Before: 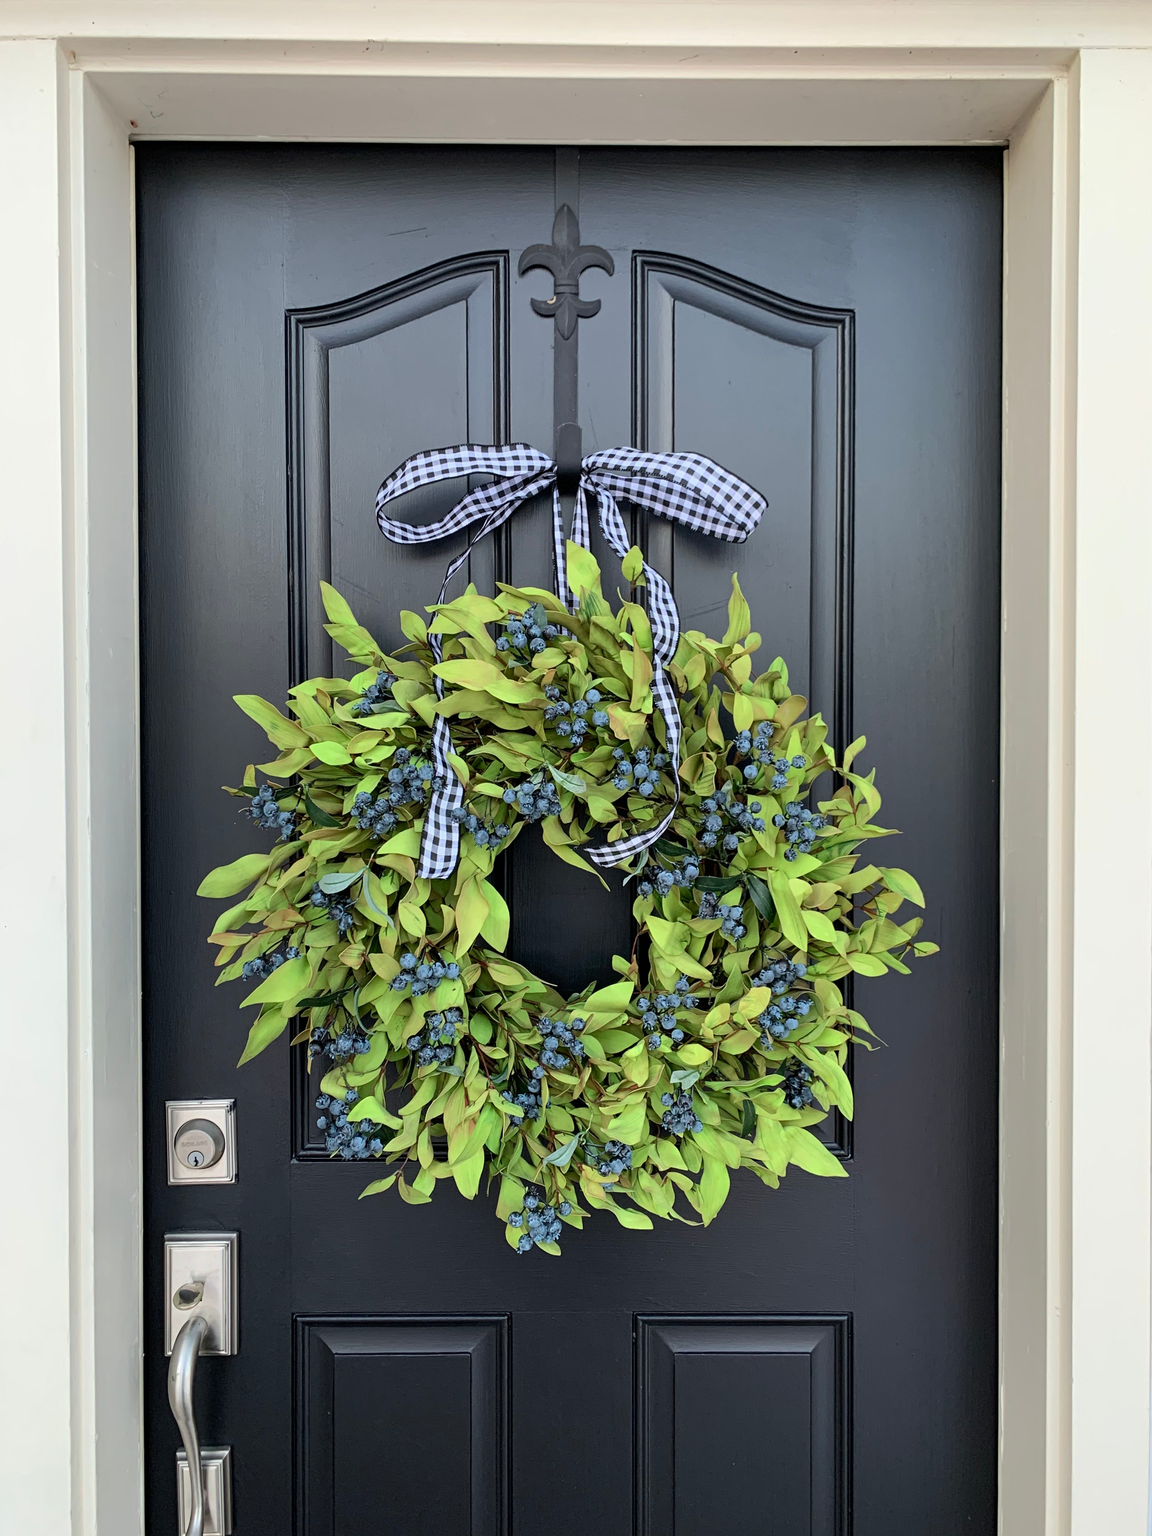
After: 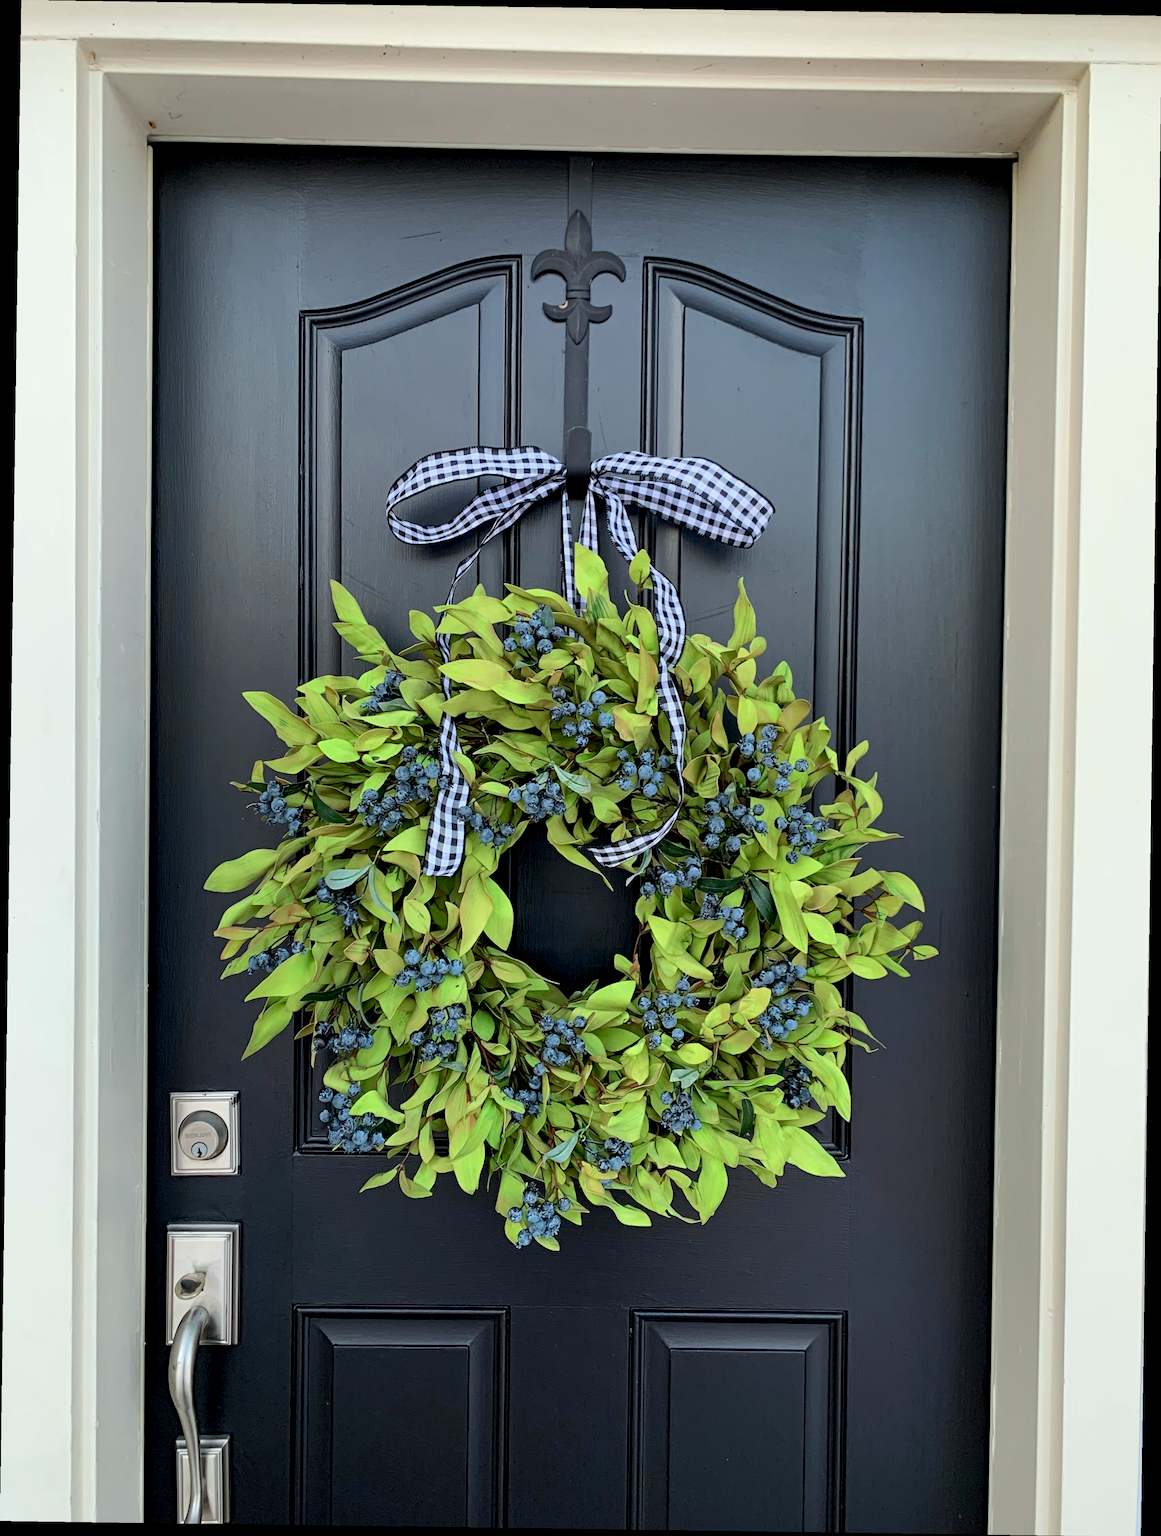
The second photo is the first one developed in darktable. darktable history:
rotate and perspective: rotation 0.8°, automatic cropping off
white balance: red 0.978, blue 0.999
exposure: black level correction 0.005, exposure 0.014 EV, compensate highlight preservation false
haze removal: compatibility mode true, adaptive false
